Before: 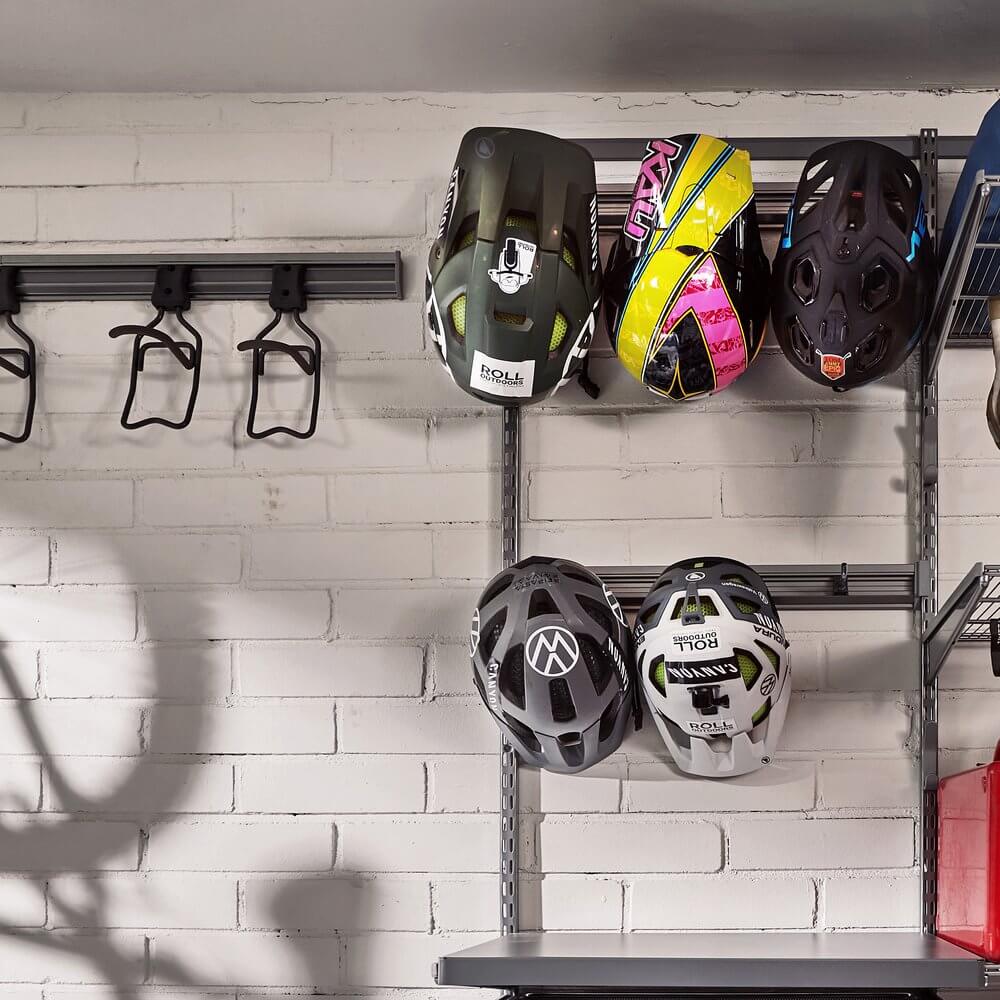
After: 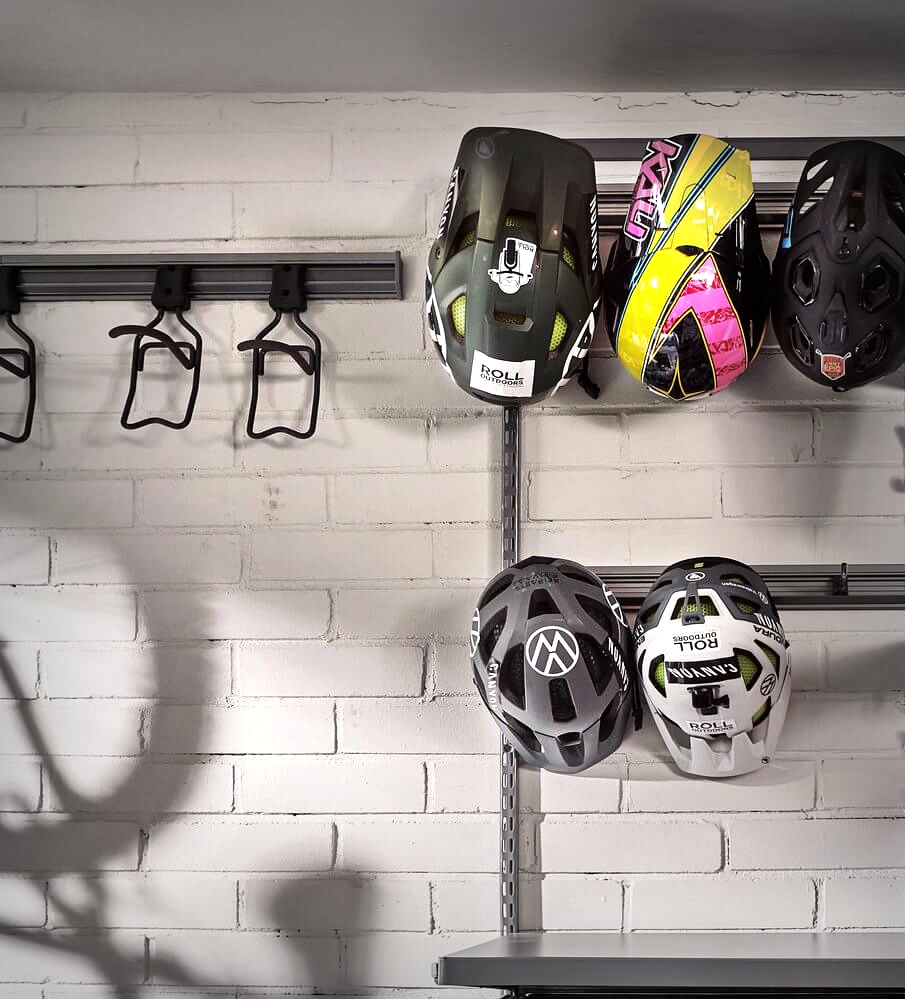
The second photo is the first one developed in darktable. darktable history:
tone equalizer: -8 EV -0.416 EV, -7 EV -0.407 EV, -6 EV -0.304 EV, -5 EV -0.197 EV, -3 EV 0.24 EV, -2 EV 0.356 EV, -1 EV 0.391 EV, +0 EV 0.411 EV
vignetting: fall-off start 52.45%, automatic ratio true, width/height ratio 1.313, shape 0.226, unbound false
shadows and highlights: shadows 36.34, highlights -26.89, soften with gaussian
crop: right 9.48%, bottom 0.017%
